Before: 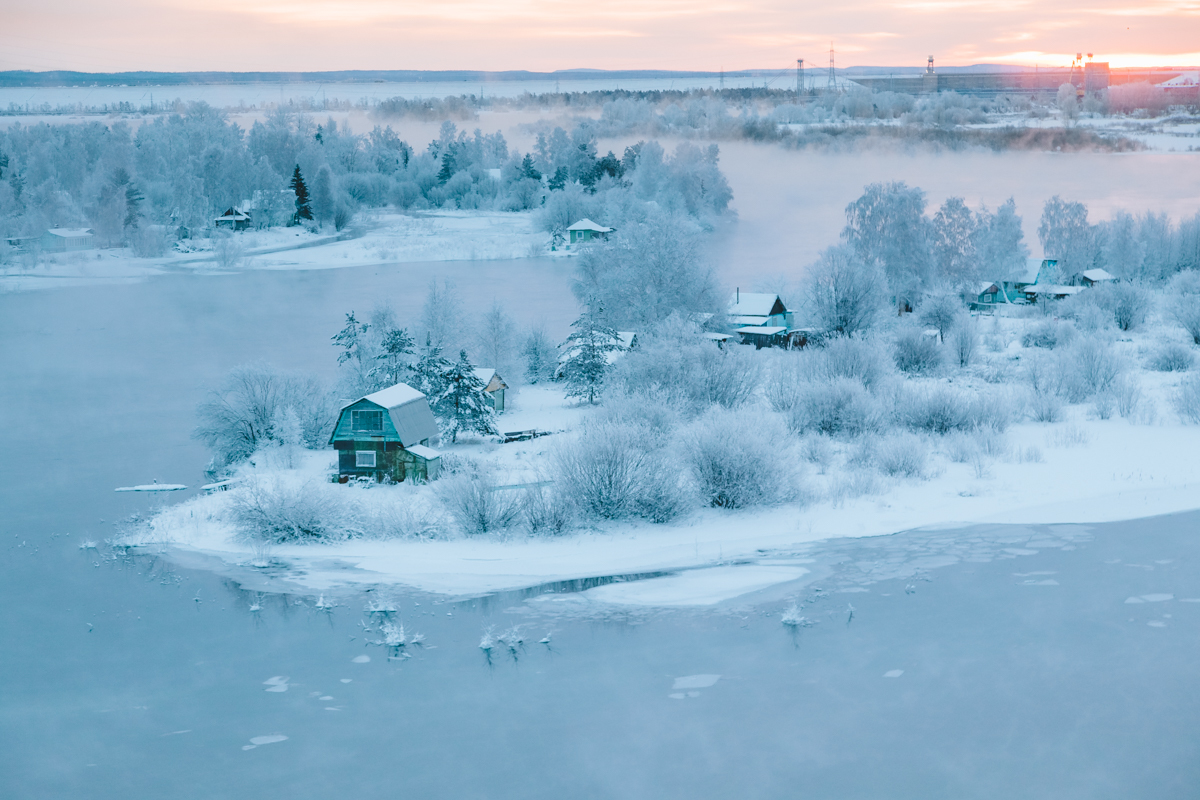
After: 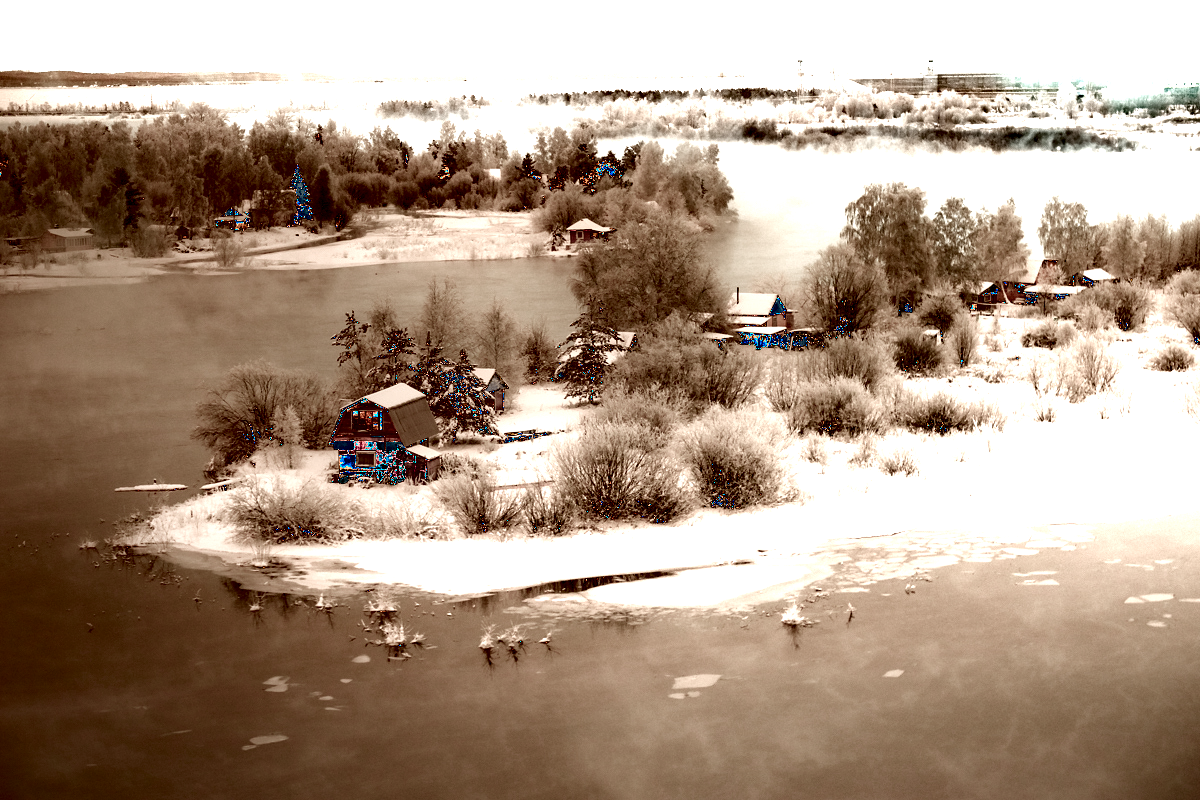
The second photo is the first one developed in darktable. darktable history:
shadows and highlights: shadows 30.64, highlights -62.54, soften with gaussian
exposure: black level correction 0, exposure 4.012 EV, compensate highlight preservation false
